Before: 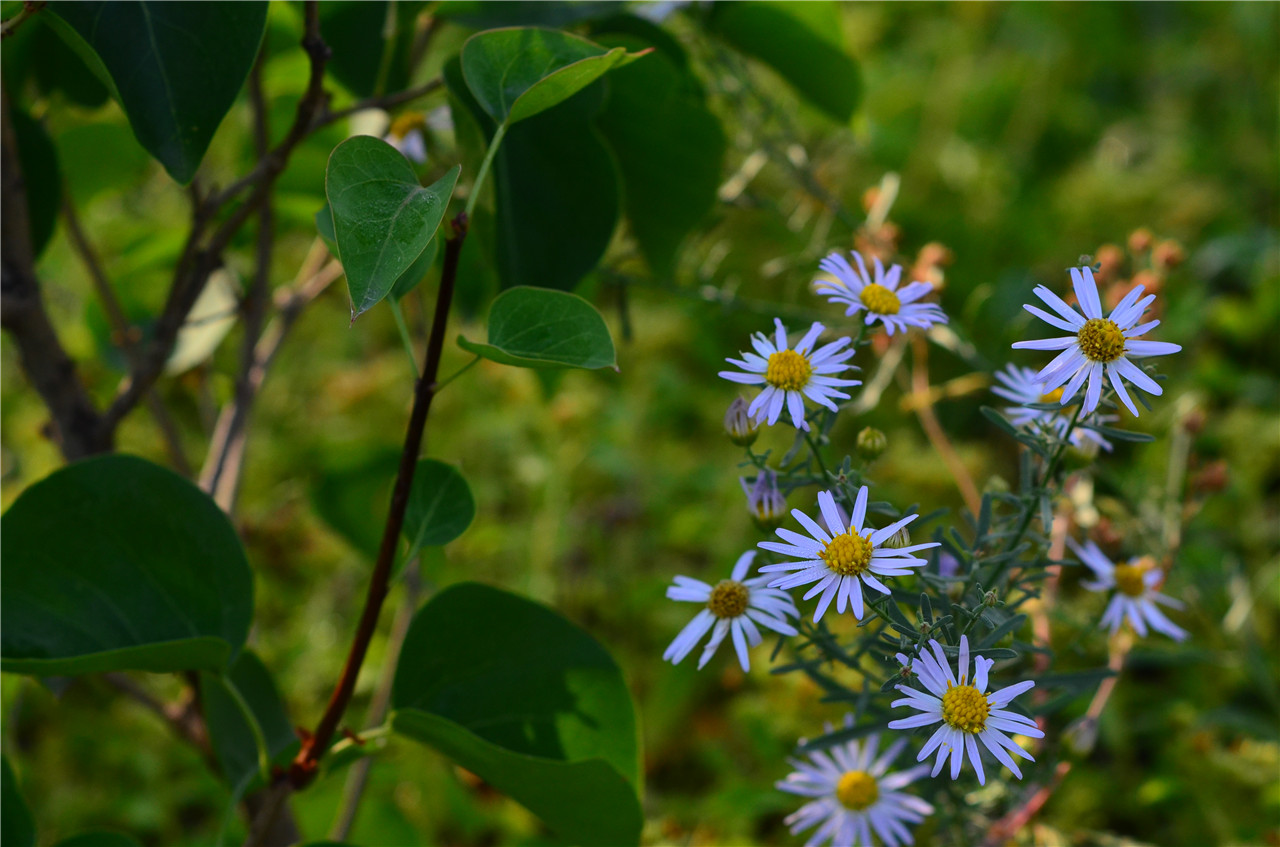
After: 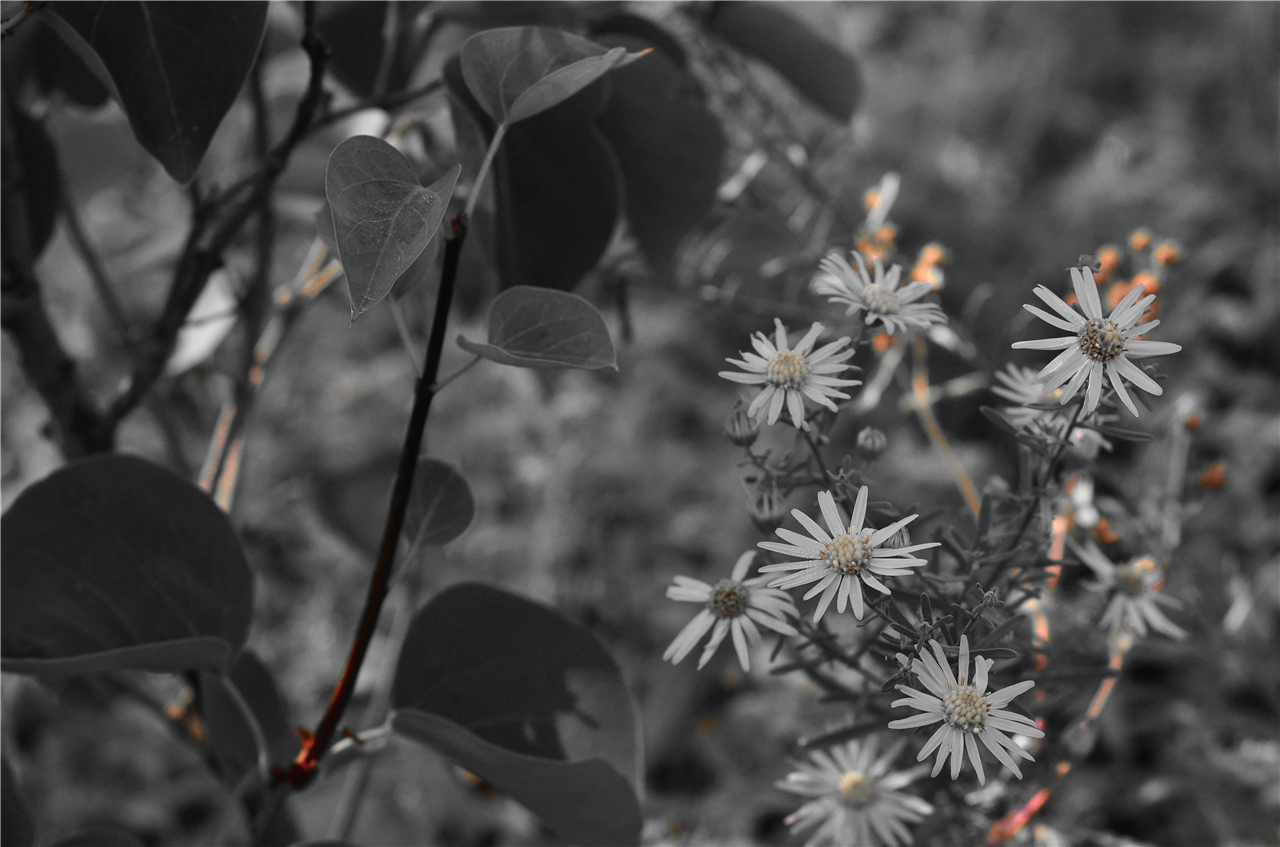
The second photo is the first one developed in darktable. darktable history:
contrast brightness saturation: saturation -0.05
color zones: curves: ch0 [(0, 0.65) (0.096, 0.644) (0.221, 0.539) (0.429, 0.5) (0.571, 0.5) (0.714, 0.5) (0.857, 0.5) (1, 0.65)]; ch1 [(0, 0.5) (0.143, 0.5) (0.257, -0.002) (0.429, 0.04) (0.571, -0.001) (0.714, -0.015) (0.857, 0.024) (1, 0.5)]
color balance: on, module defaults
tone curve: curves: ch0 [(0, 0.012) (0.056, 0.046) (0.218, 0.213) (0.606, 0.62) (0.82, 0.846) (1, 1)]; ch1 [(0, 0) (0.226, 0.261) (0.403, 0.437) (0.469, 0.472) (0.495, 0.499) (0.508, 0.503) (0.545, 0.555) (0.59, 0.598) (0.686, 0.728) (1, 1)]; ch2 [(0, 0) (0.269, 0.299) (0.459, 0.45) (0.498, 0.499) (0.523, 0.512) (0.568, 0.558) (0.634, 0.617) (0.698, 0.677) (0.806, 0.769) (1, 1)], color space Lab, independent channels, preserve colors none
